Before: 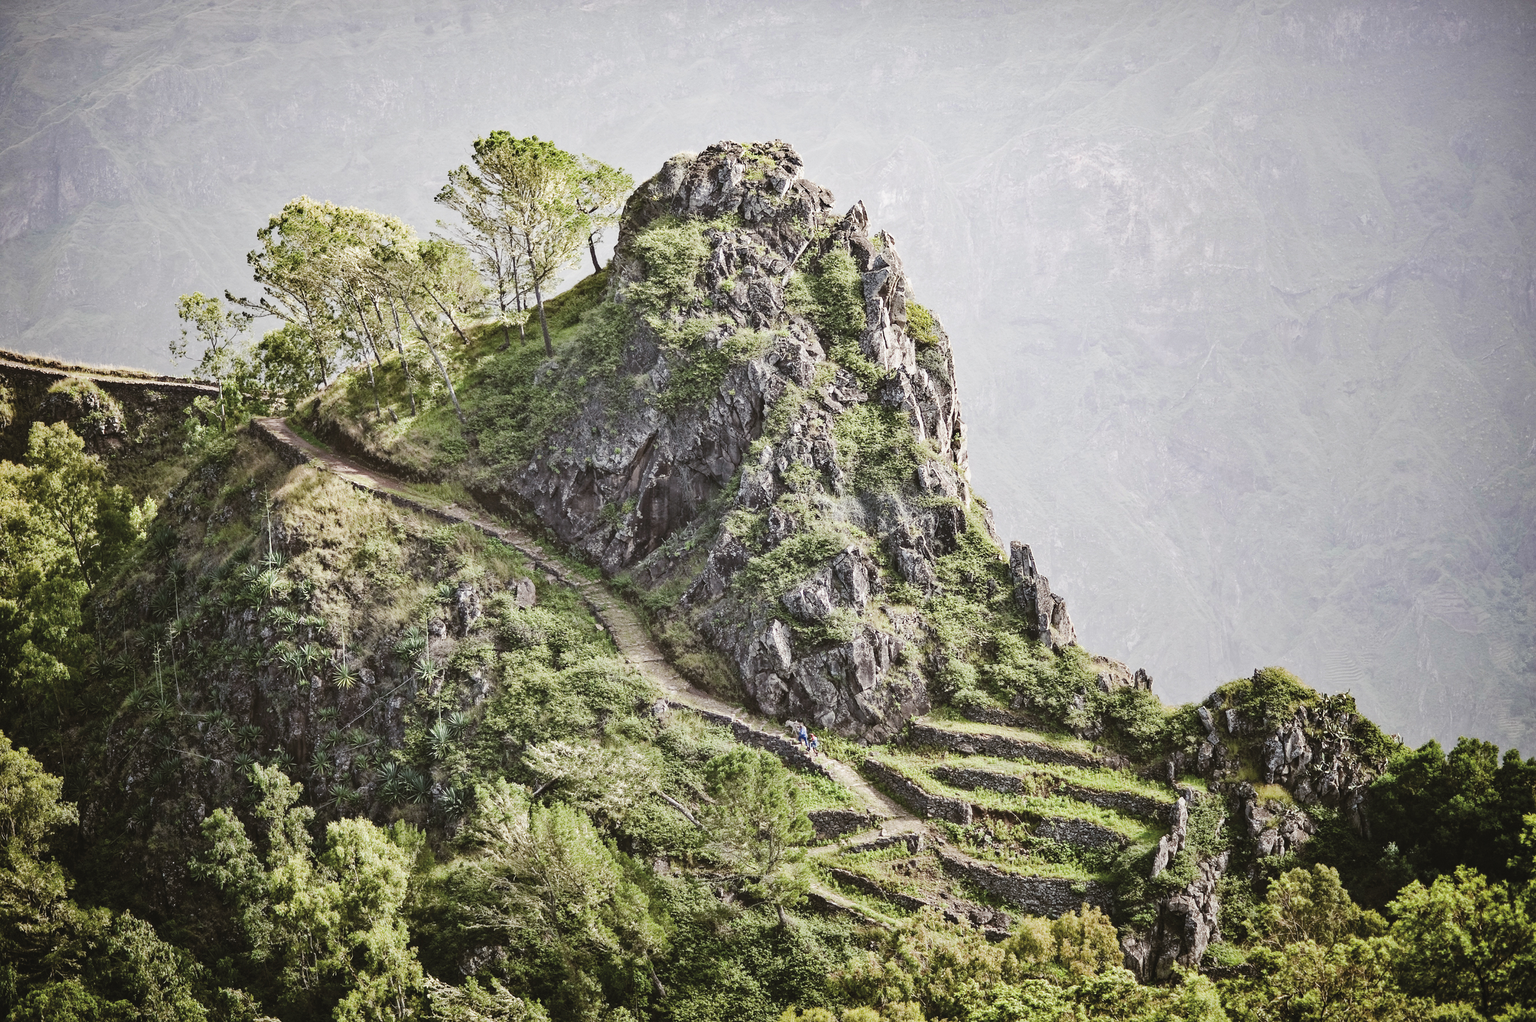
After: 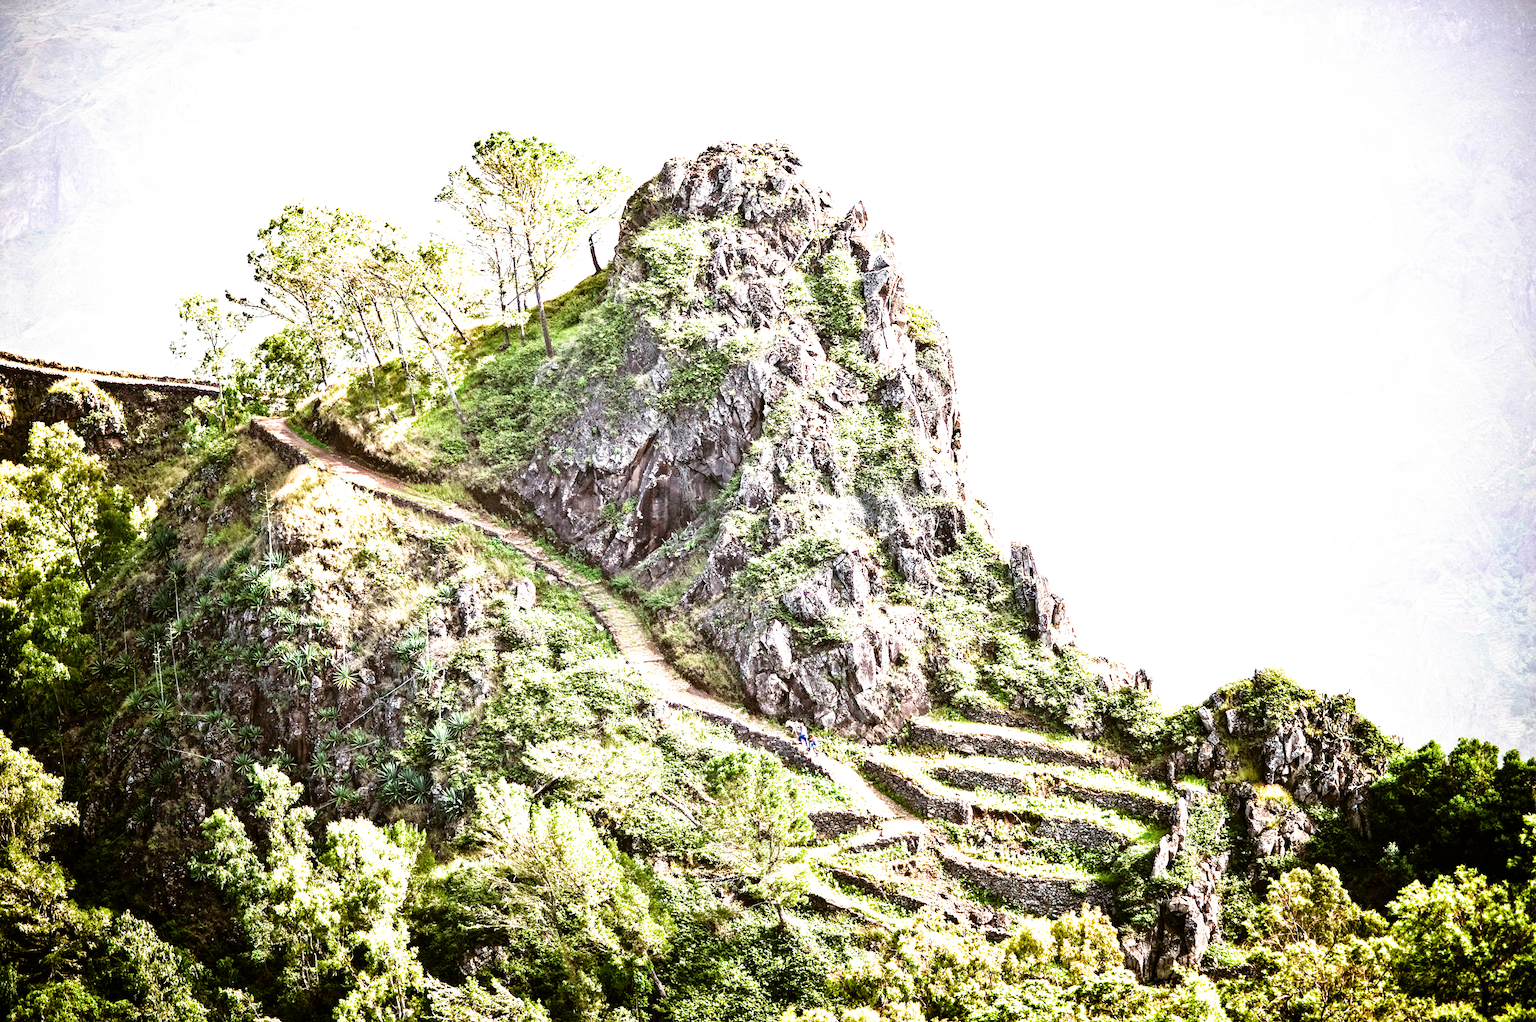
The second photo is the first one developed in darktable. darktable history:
filmic rgb: black relative exposure -8.7 EV, white relative exposure 2.7 EV, threshold 3 EV, target black luminance 0%, hardness 6.25, latitude 76.53%, contrast 1.326, shadows ↔ highlights balance -0.349%, preserve chrominance no, color science v4 (2020), enable highlight reconstruction true
exposure: black level correction 0, exposure 1.2 EV, compensate highlight preservation false
